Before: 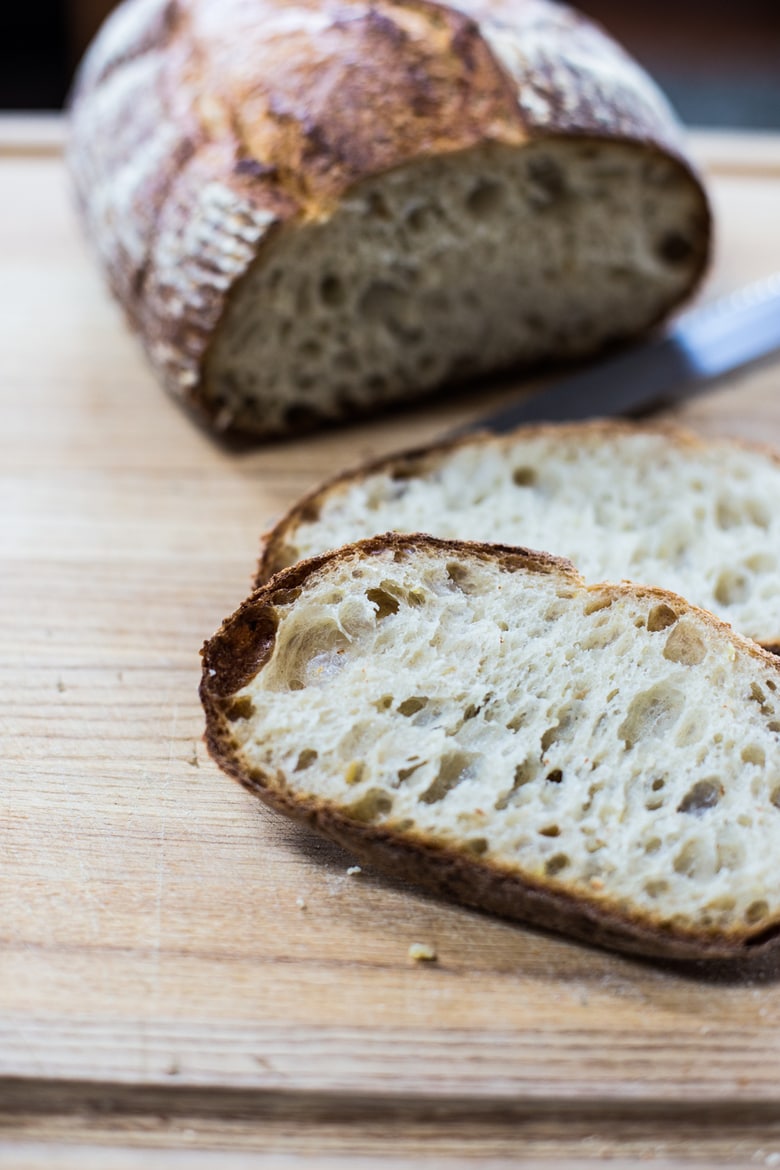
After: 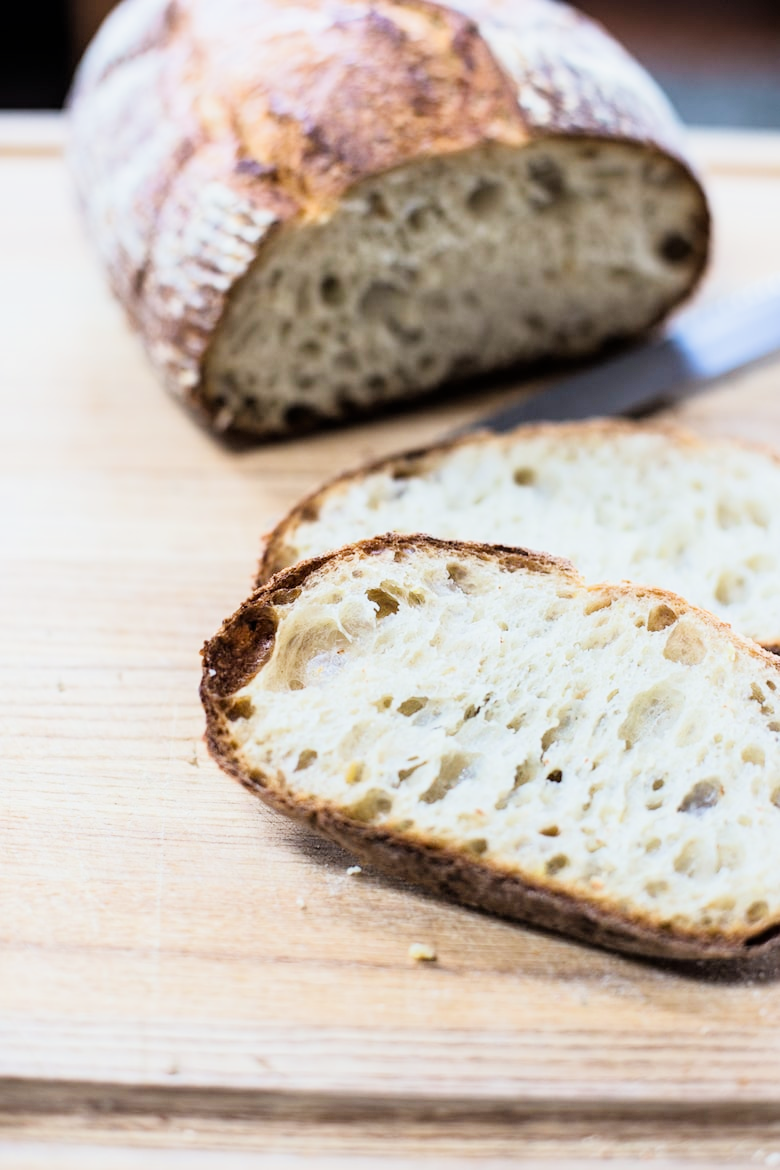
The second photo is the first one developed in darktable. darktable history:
filmic rgb: black relative exposure -7.65 EV, white relative exposure 4.56 EV, hardness 3.61
exposure: black level correction 0, exposure 1.379 EV, compensate exposure bias true, compensate highlight preservation false
